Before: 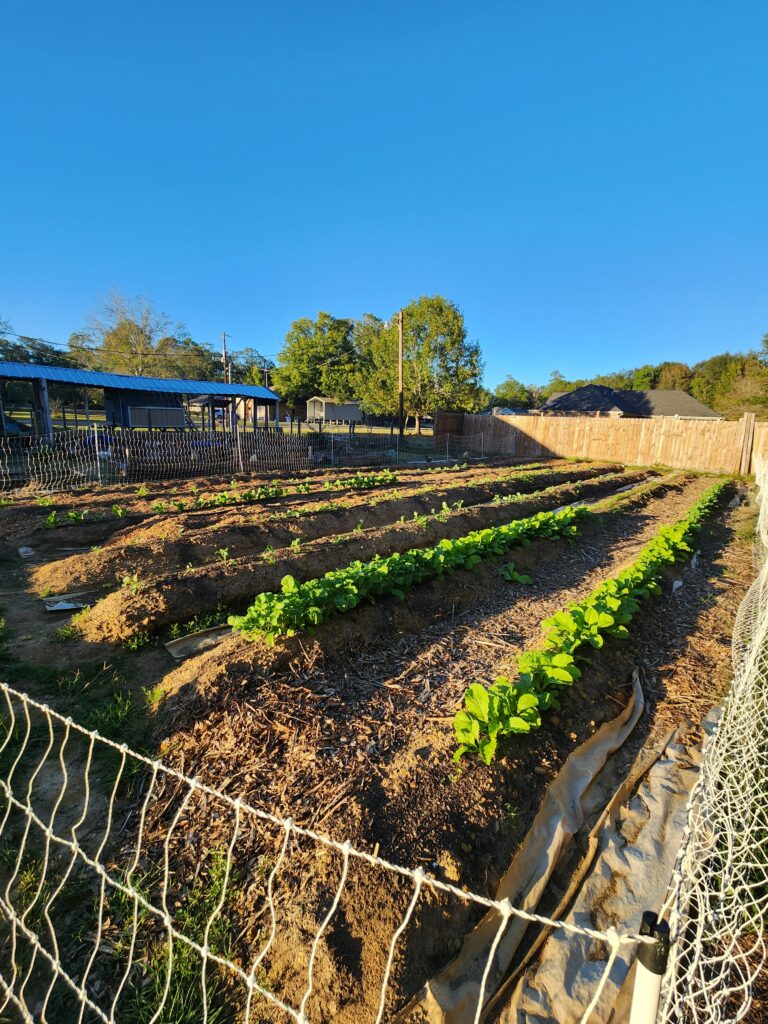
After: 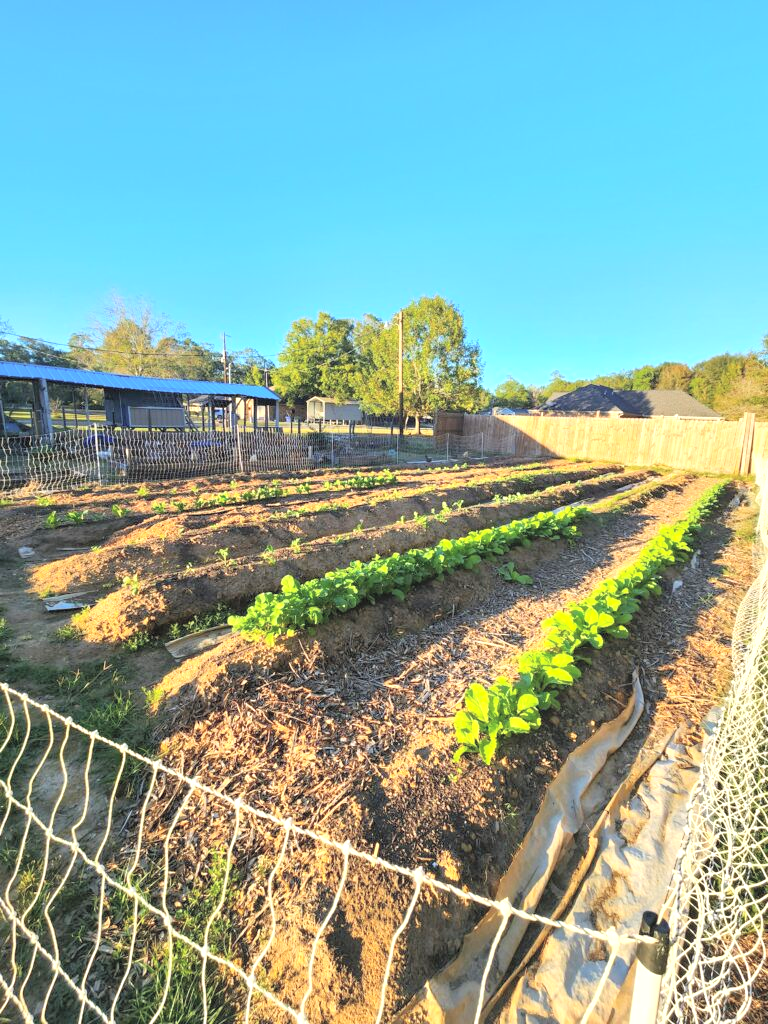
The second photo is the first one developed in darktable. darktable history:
contrast brightness saturation: brightness 0.28
exposure: black level correction 0, exposure 0.7 EV, compensate exposure bias true, compensate highlight preservation false
